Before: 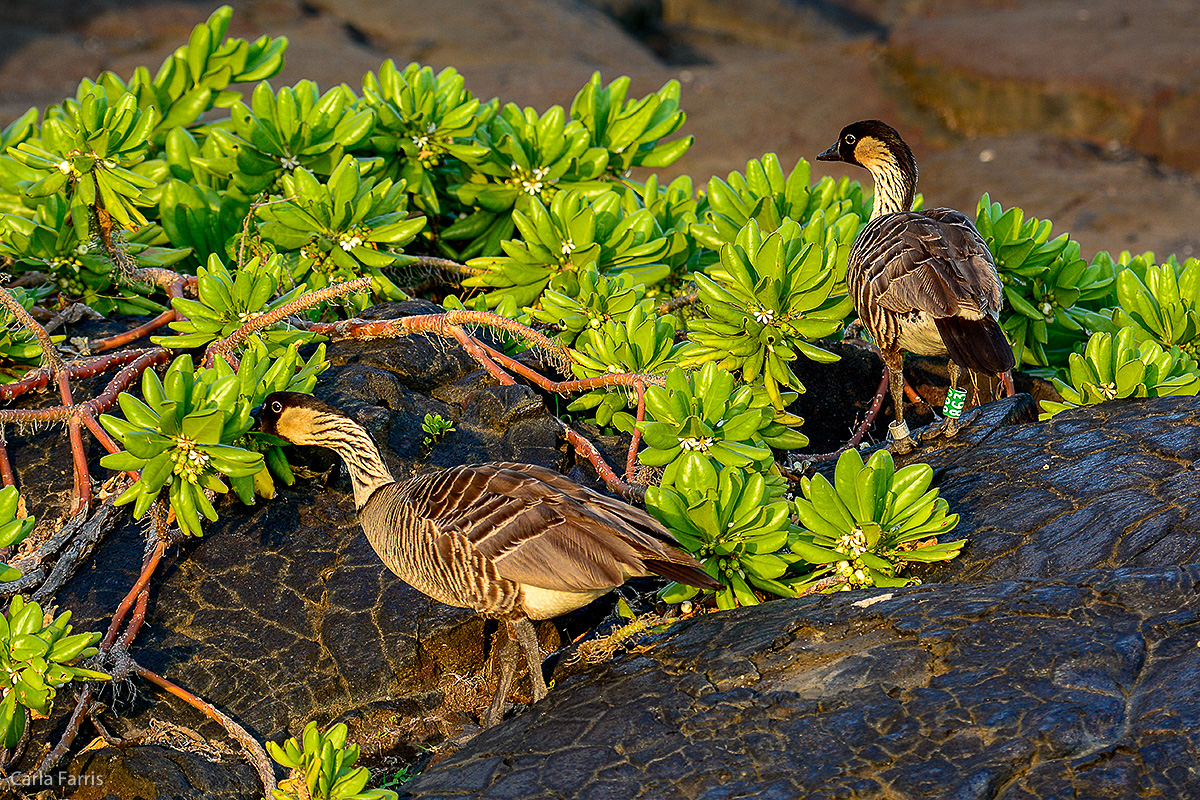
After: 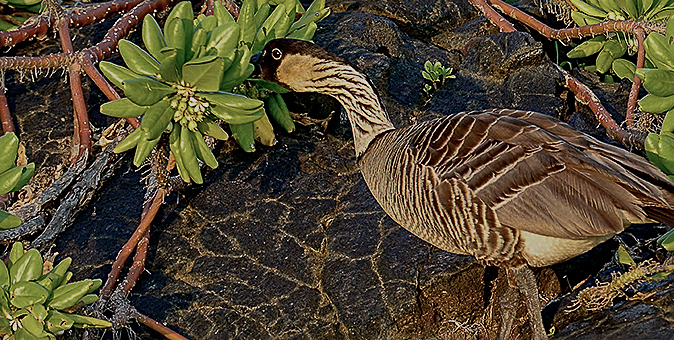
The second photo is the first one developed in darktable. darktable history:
tone equalizer: -8 EV -0.014 EV, -7 EV 0.007 EV, -6 EV -0.008 EV, -5 EV 0.006 EV, -4 EV -0.043 EV, -3 EV -0.23 EV, -2 EV -0.641 EV, -1 EV -1.01 EV, +0 EV -0.962 EV
crop: top 44.223%, right 43.764%, bottom 13.2%
contrast brightness saturation: contrast 0.101, saturation -0.28
sharpen: on, module defaults
